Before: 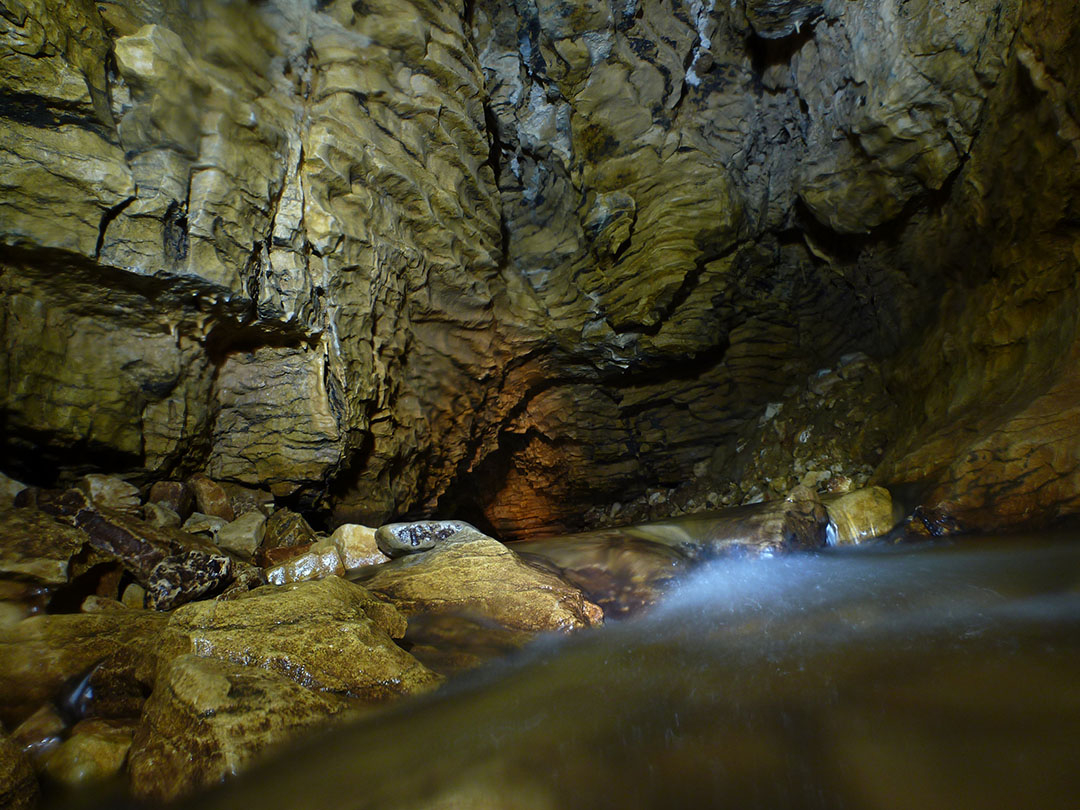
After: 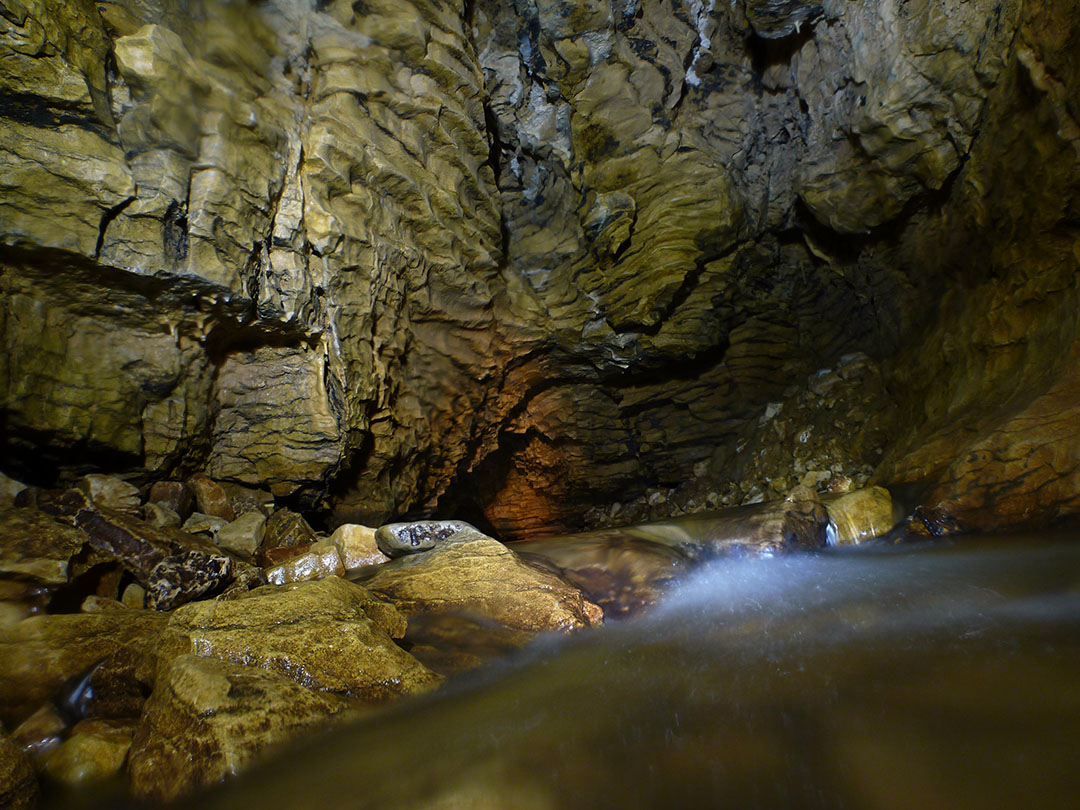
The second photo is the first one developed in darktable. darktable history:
color correction: highlights a* 5.74, highlights b* 4.83
